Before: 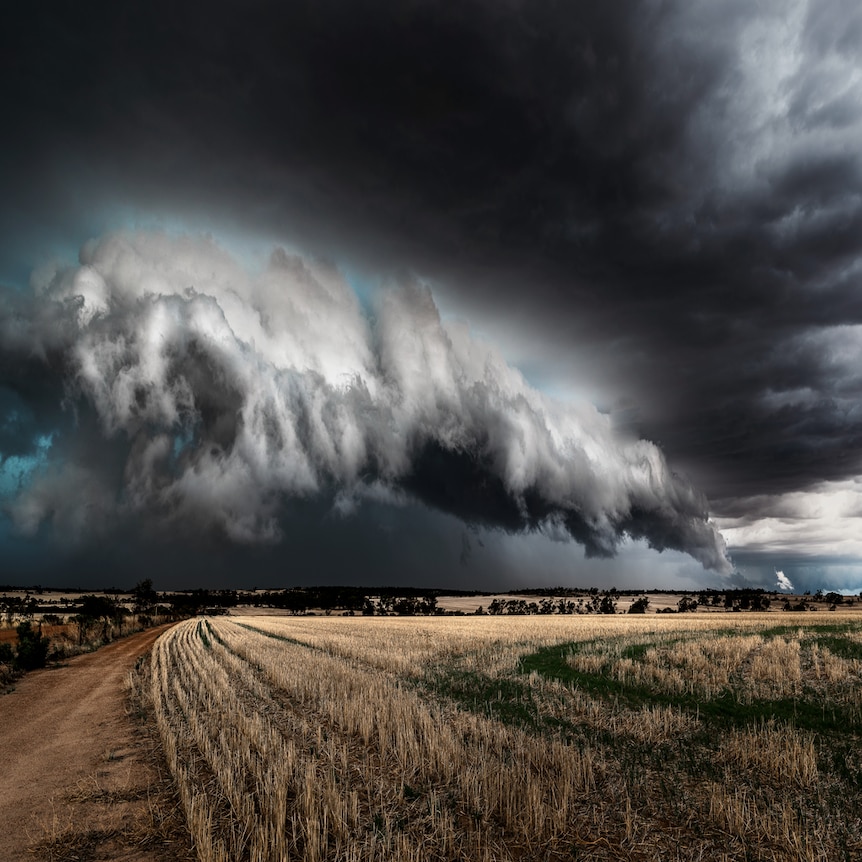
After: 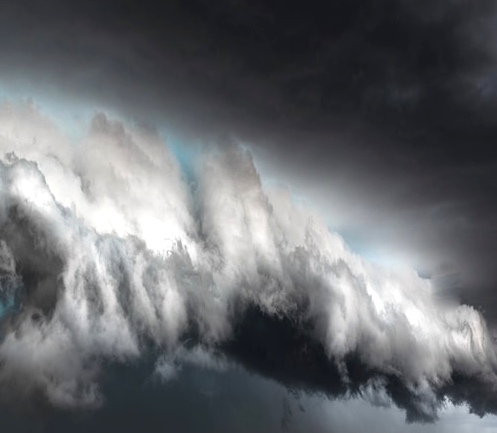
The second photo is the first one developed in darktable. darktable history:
shadows and highlights: shadows 18.66, highlights -83.16, soften with gaussian
crop: left 20.854%, top 15.685%, right 21.488%, bottom 34.034%
exposure: exposure 0.524 EV, compensate highlight preservation false
